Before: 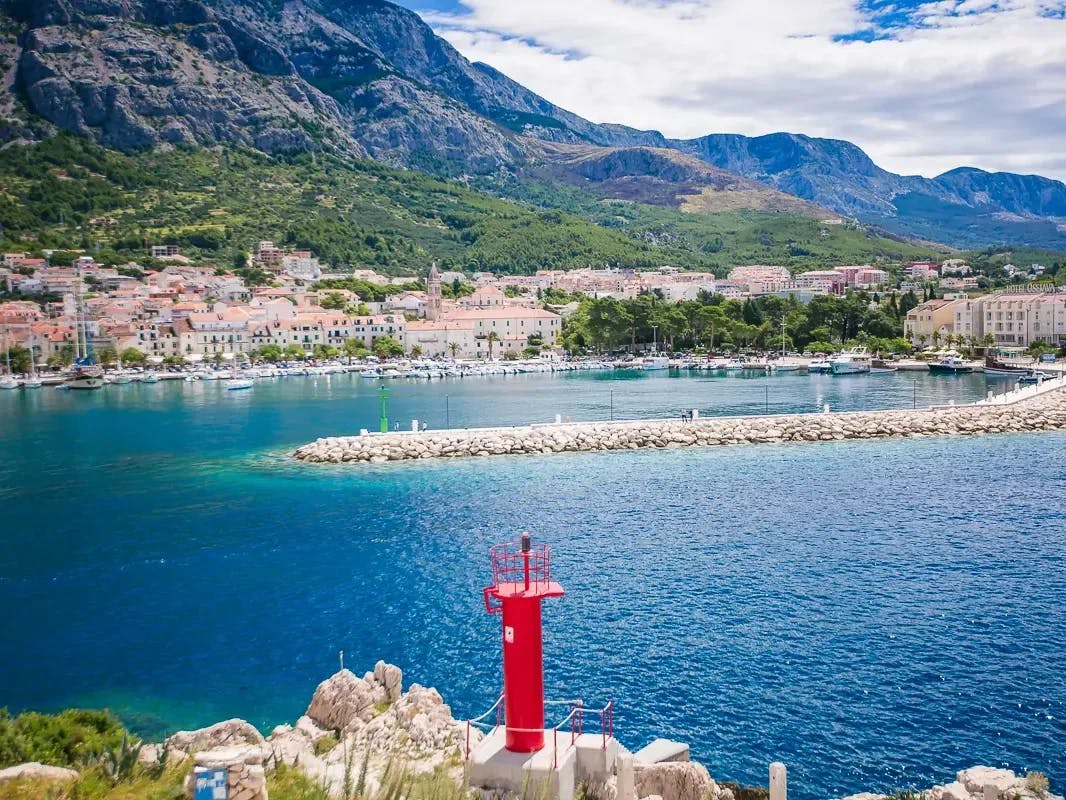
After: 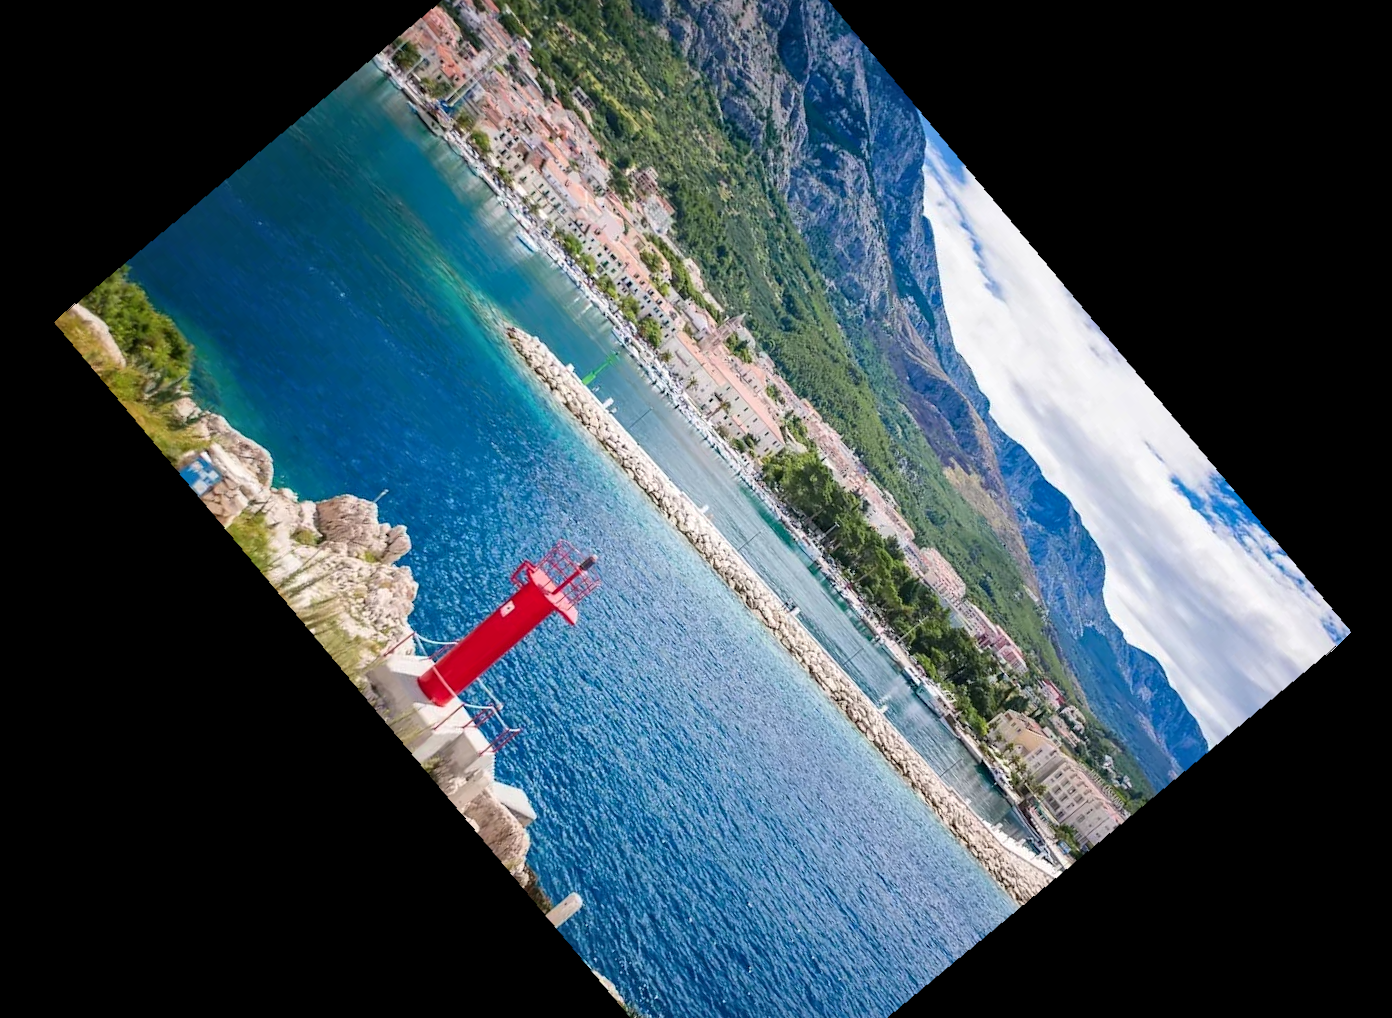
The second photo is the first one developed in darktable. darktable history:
crop and rotate: angle -46.26°, top 16.234%, right 0.912%, bottom 11.704%
local contrast: mode bilateral grid, contrast 20, coarseness 50, detail 120%, midtone range 0.2
rotate and perspective: rotation 4.1°, automatic cropping off
